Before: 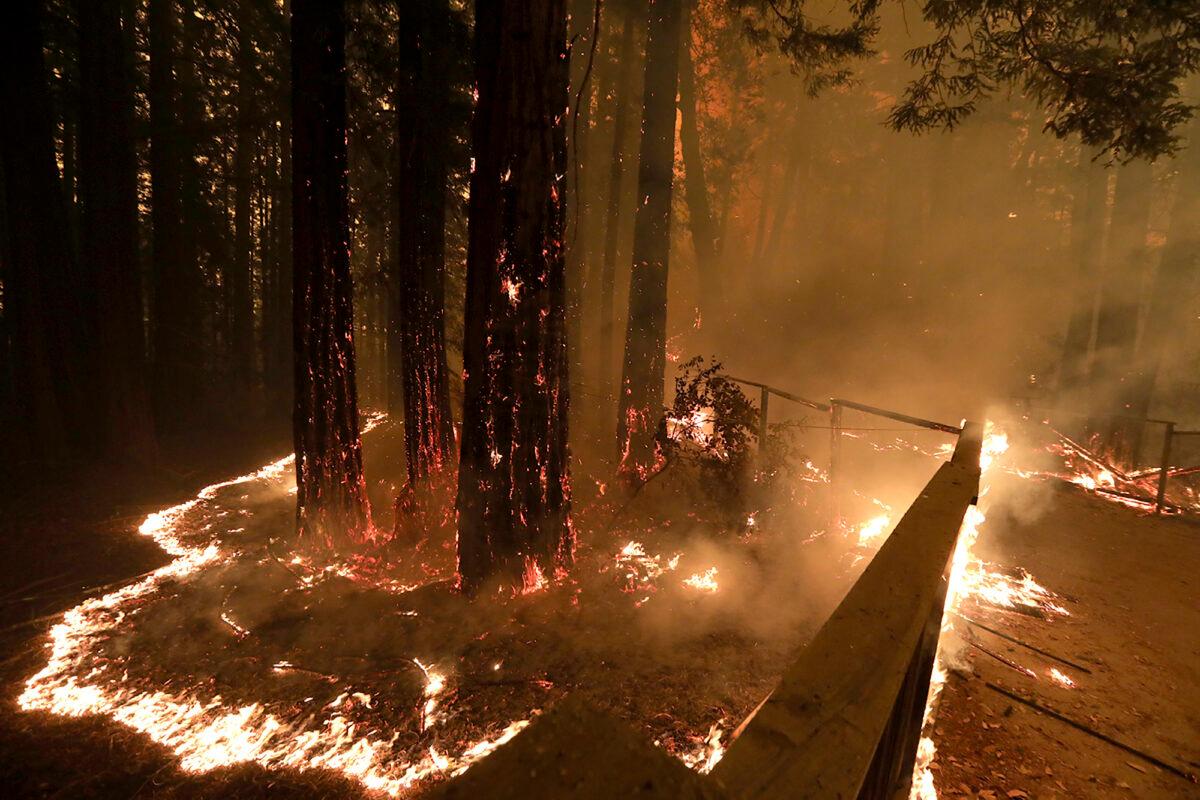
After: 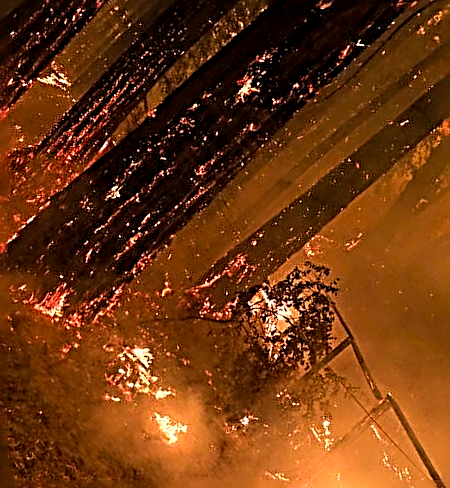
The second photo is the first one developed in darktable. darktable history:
sharpen: radius 3.188, amount 1.745
crop and rotate: angle -46.08°, top 16.633%, right 0.787%, bottom 11.68%
color correction: highlights a* 22.07, highlights b* 22.5
local contrast: on, module defaults
